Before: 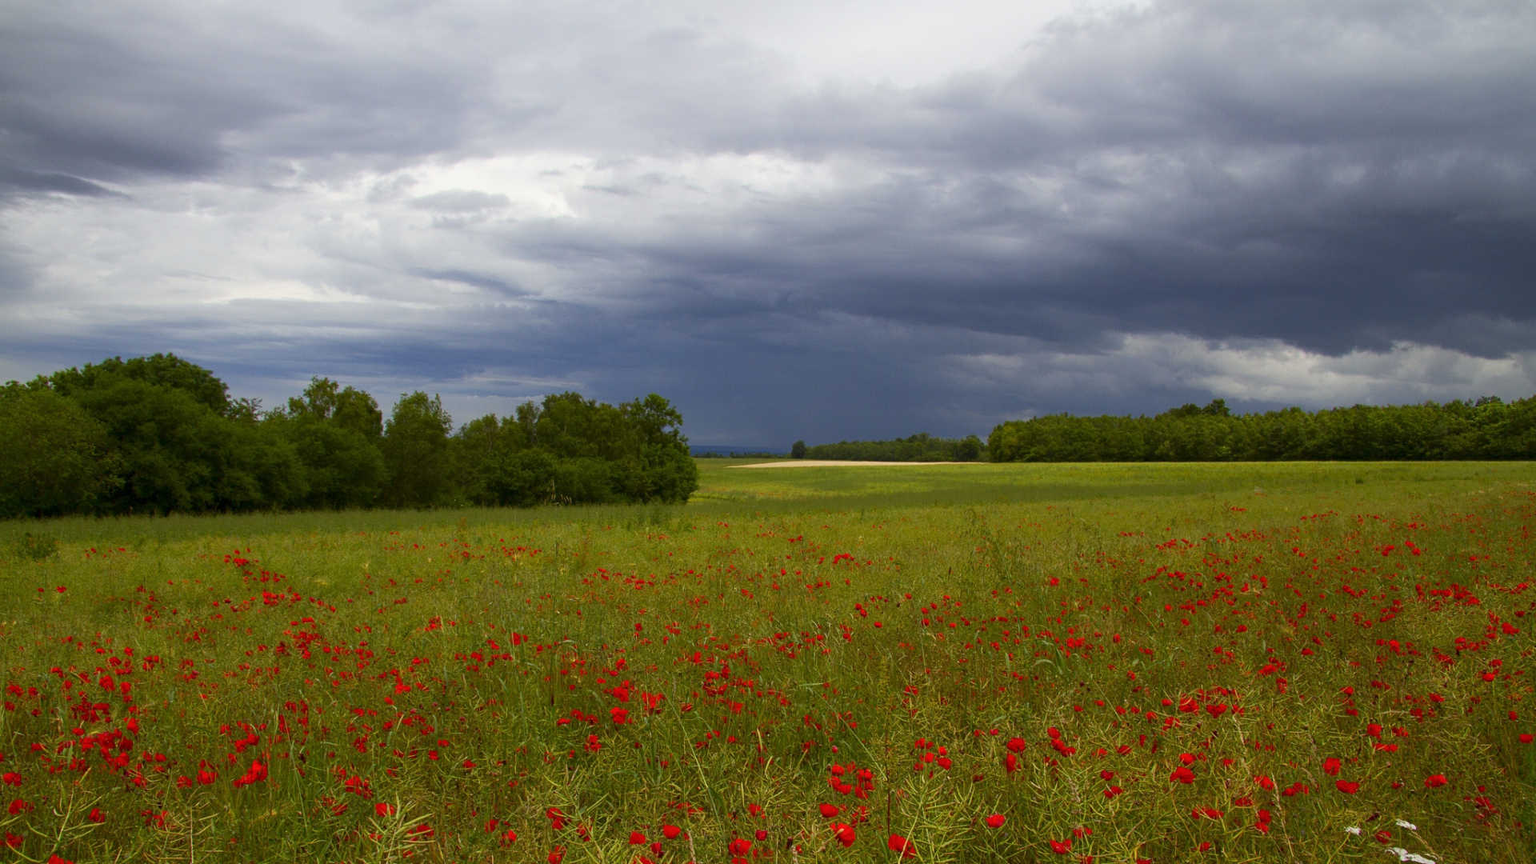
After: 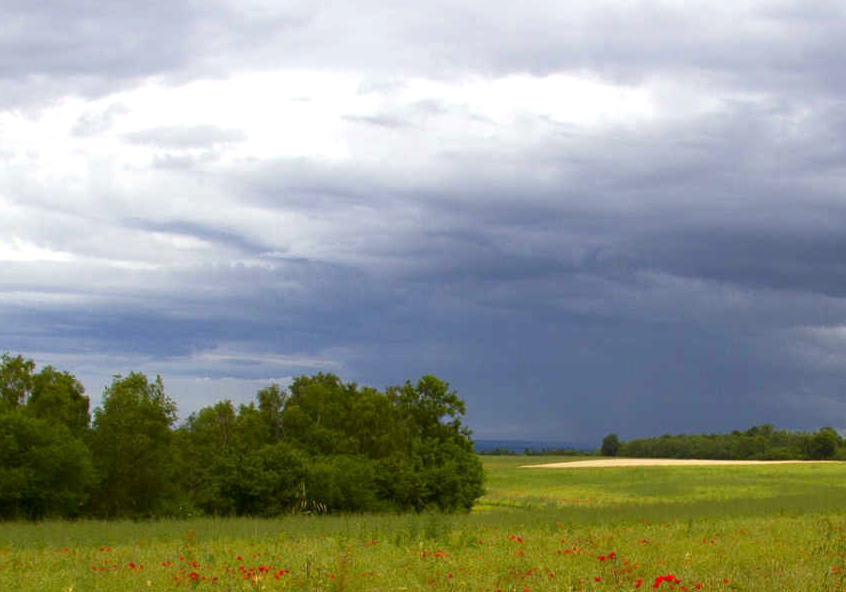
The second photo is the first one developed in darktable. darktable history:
exposure: black level correction 0.001, exposure 0.5 EV, compensate exposure bias true, compensate highlight preservation false
crop: left 20.248%, top 10.86%, right 35.675%, bottom 34.321%
